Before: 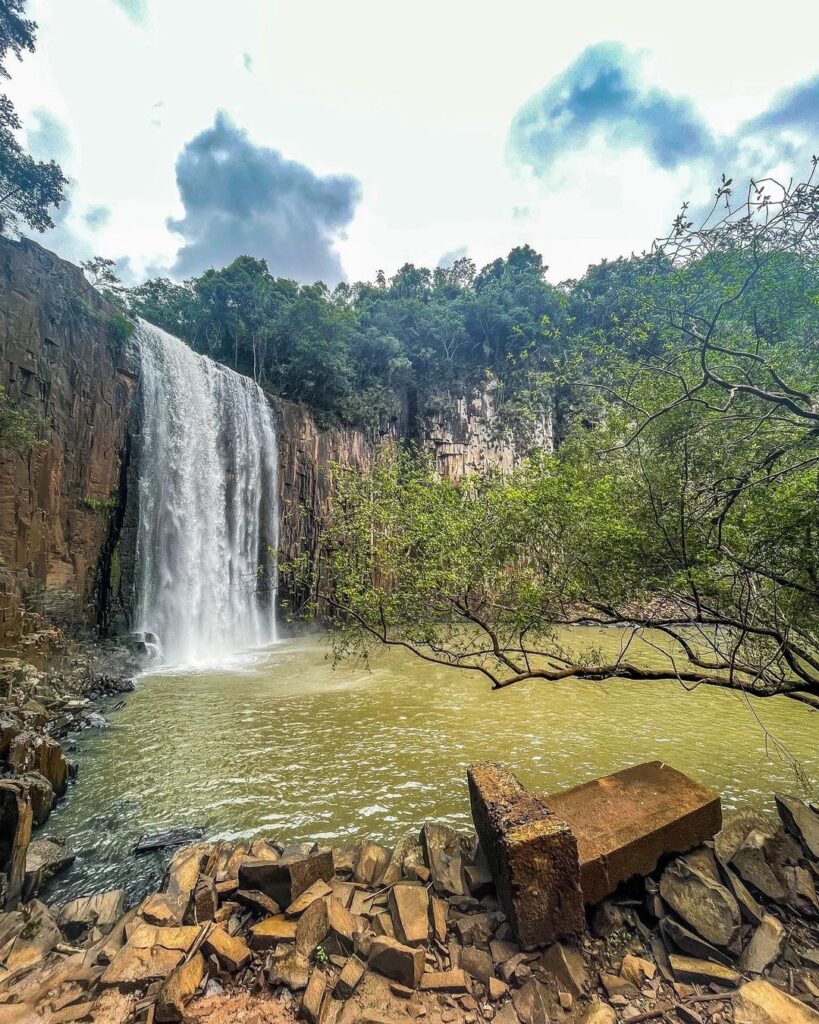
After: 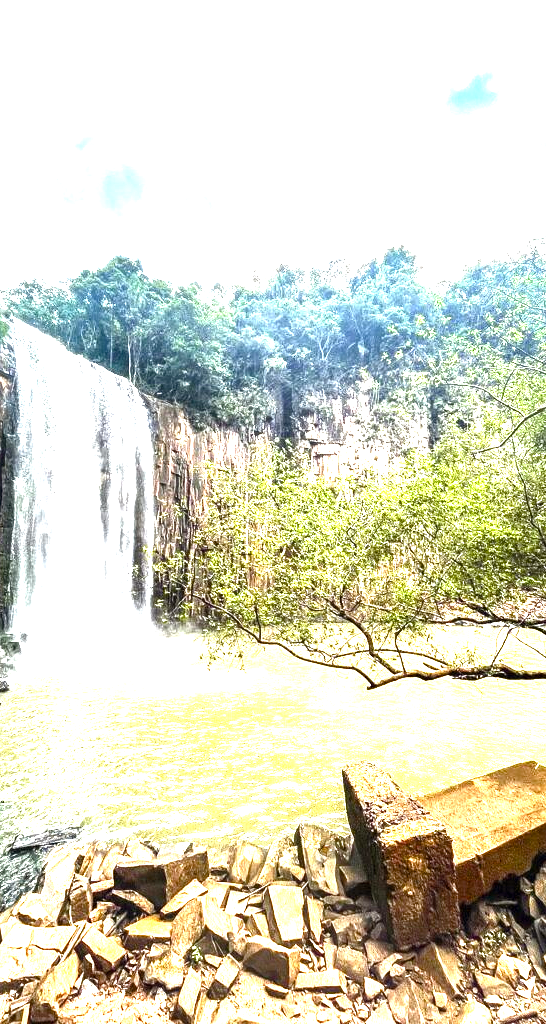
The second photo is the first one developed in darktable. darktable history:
crop and rotate: left 15.302%, right 17.972%
color balance rgb: power › chroma 0.663%, power › hue 60°, perceptual saturation grading › global saturation 43.834%, perceptual saturation grading › highlights -50.18%, perceptual saturation grading › shadows 30.952%, perceptual brilliance grading › global brilliance 22.037%, perceptual brilliance grading › shadows -34.607%, global vibrance -24.653%
exposure: black level correction 0, exposure 1.705 EV, compensate highlight preservation false
